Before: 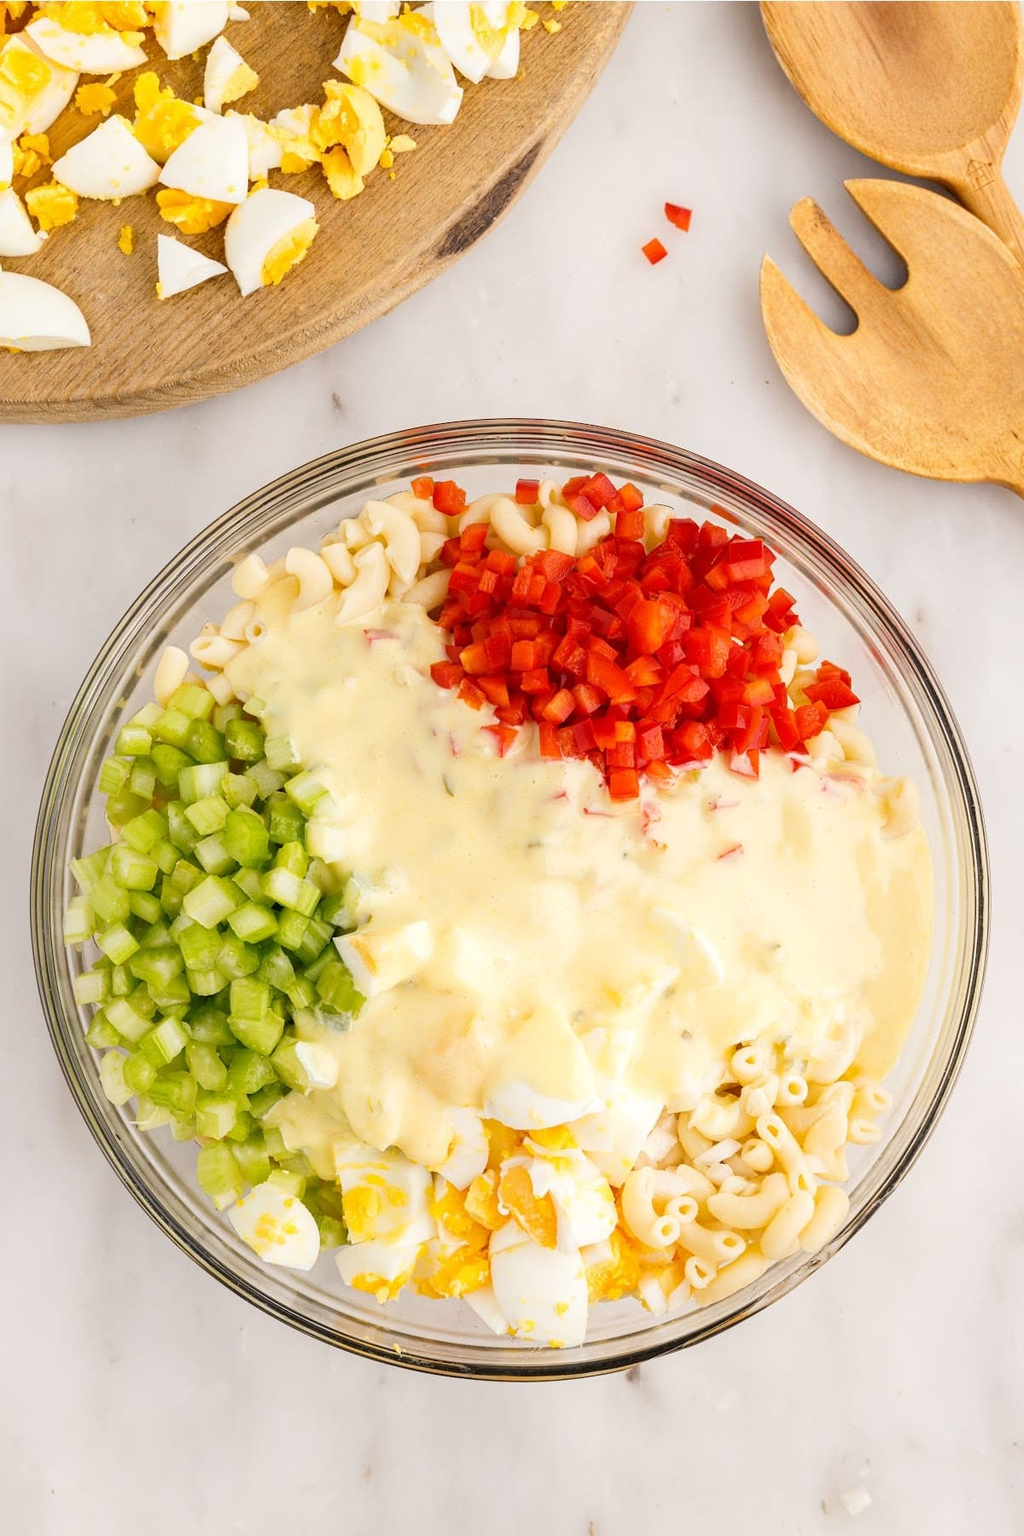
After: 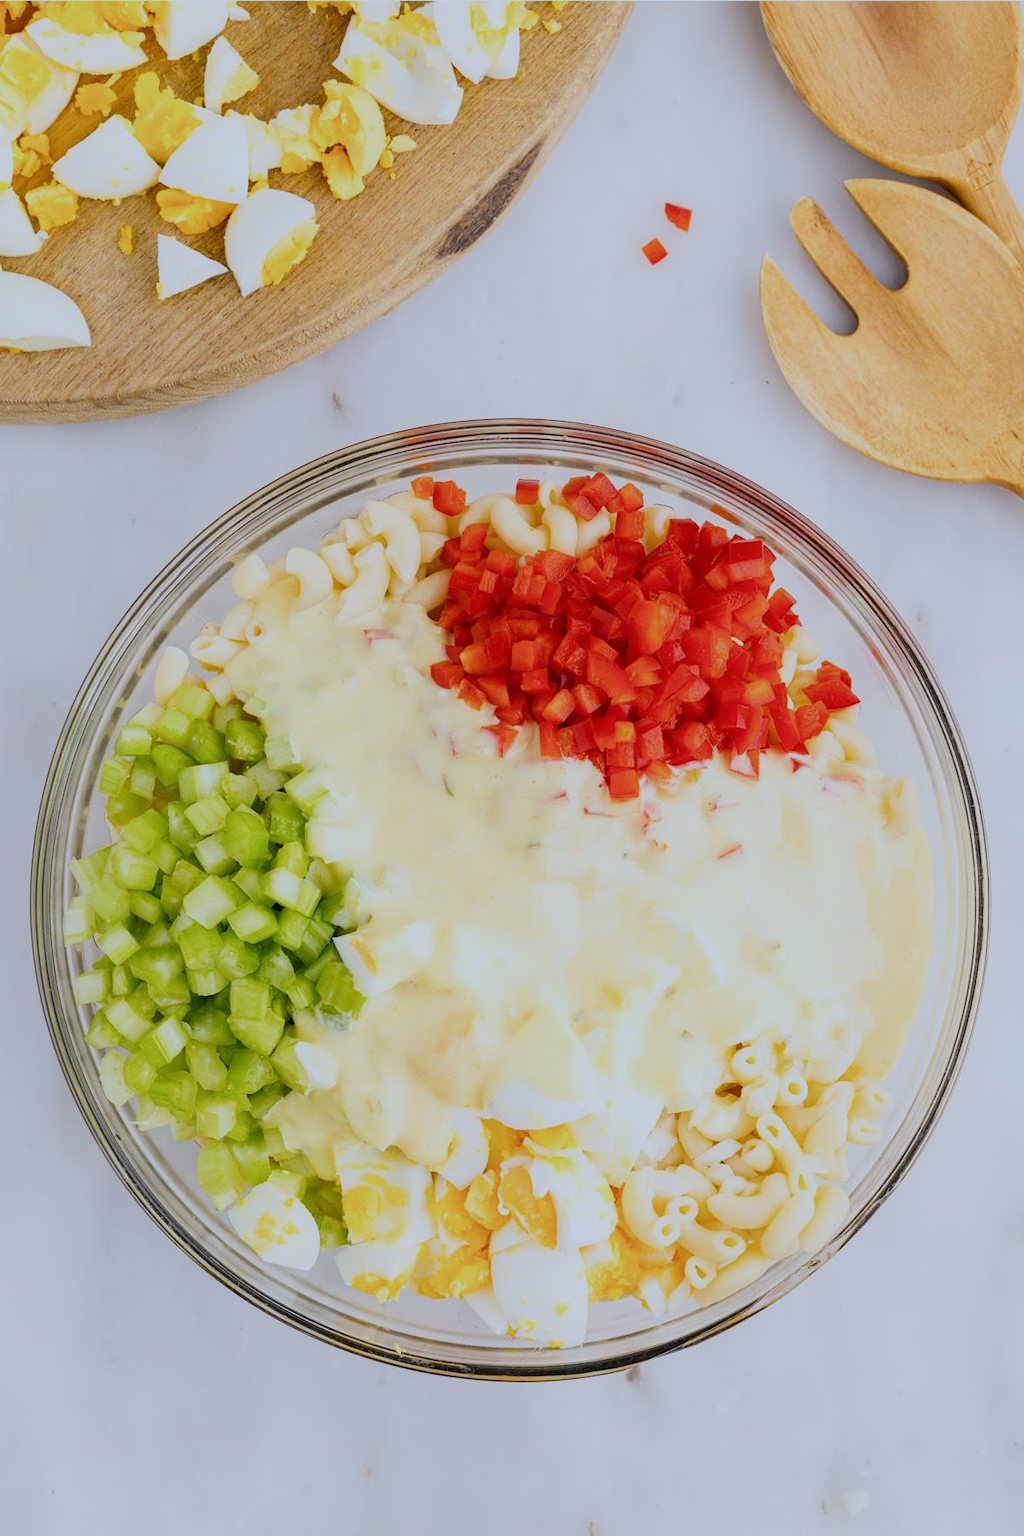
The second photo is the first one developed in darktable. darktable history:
filmic rgb: black relative exposure -13 EV, threshold 3 EV, target white luminance 85%, hardness 6.3, latitude 42.11%, contrast 0.858, shadows ↔ highlights balance 8.63%, color science v4 (2020), enable highlight reconstruction true
white balance: red 0.926, green 1.003, blue 1.133
